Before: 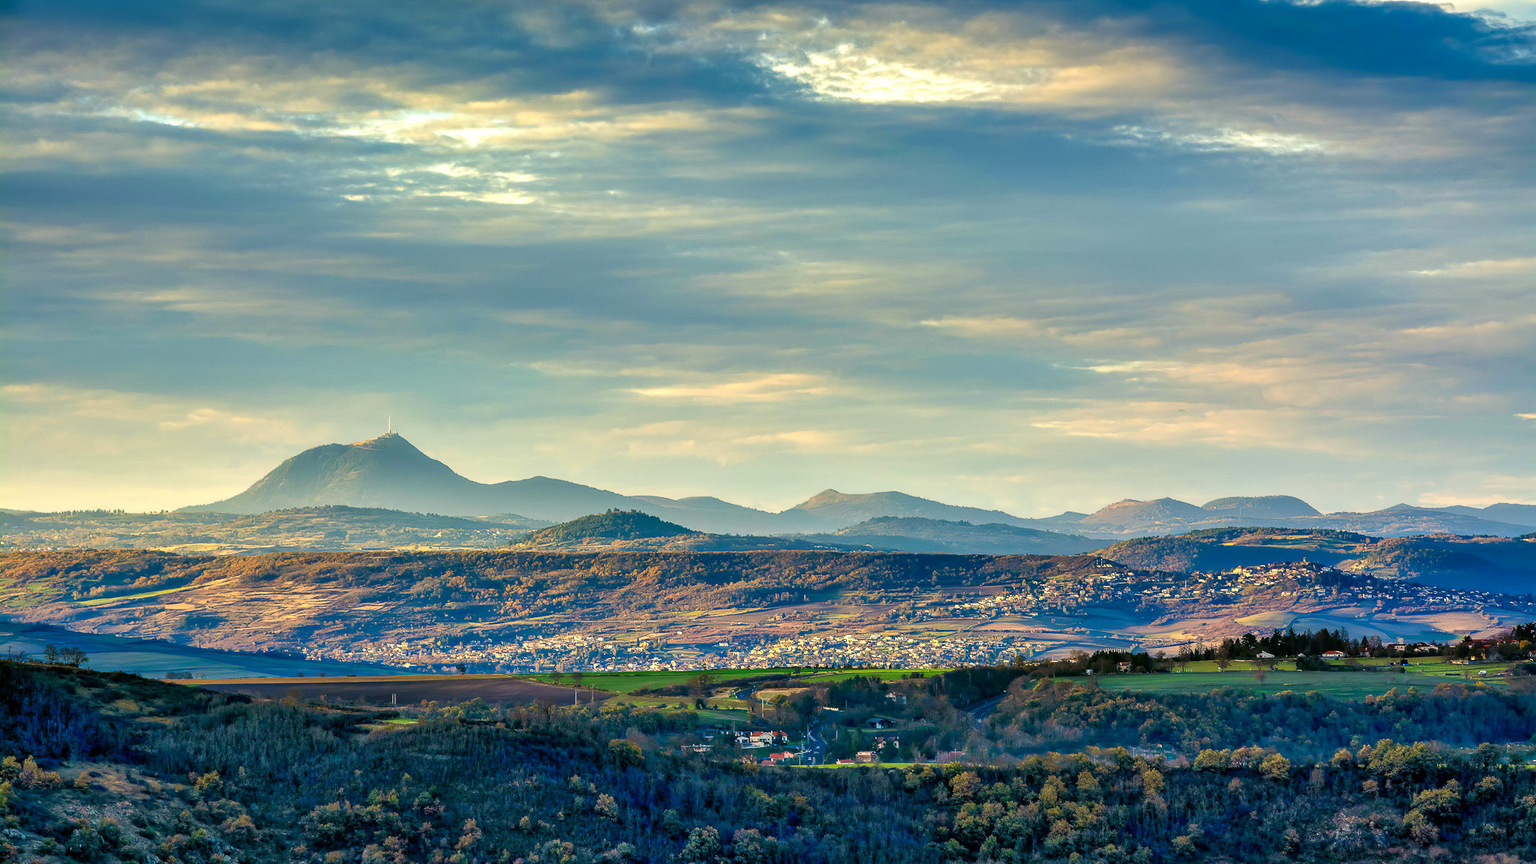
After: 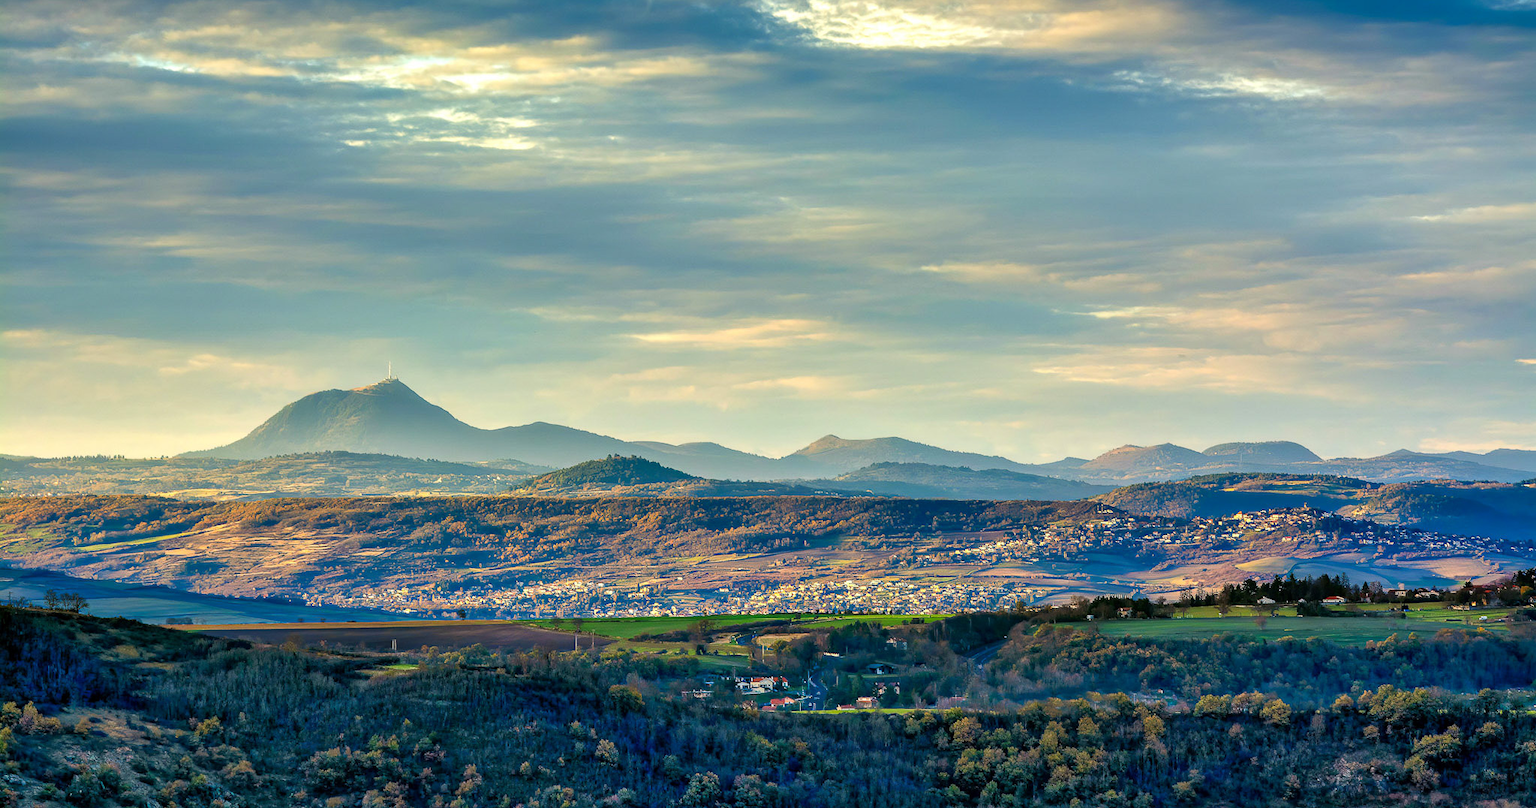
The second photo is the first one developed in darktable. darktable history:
crop and rotate: top 6.409%
